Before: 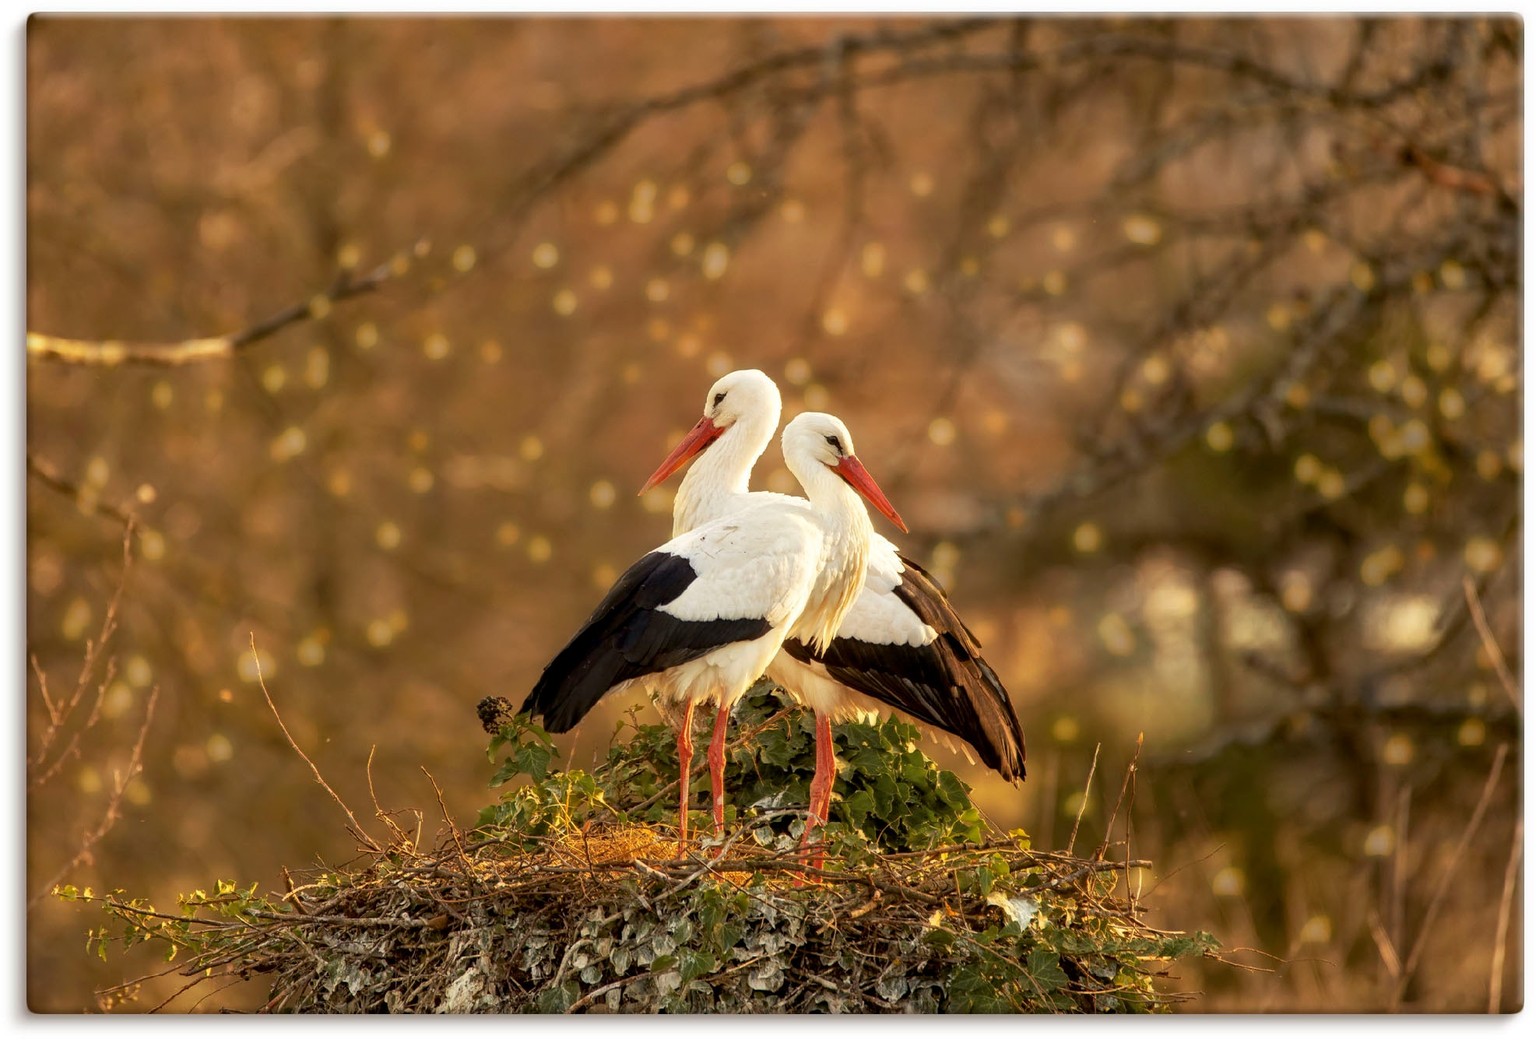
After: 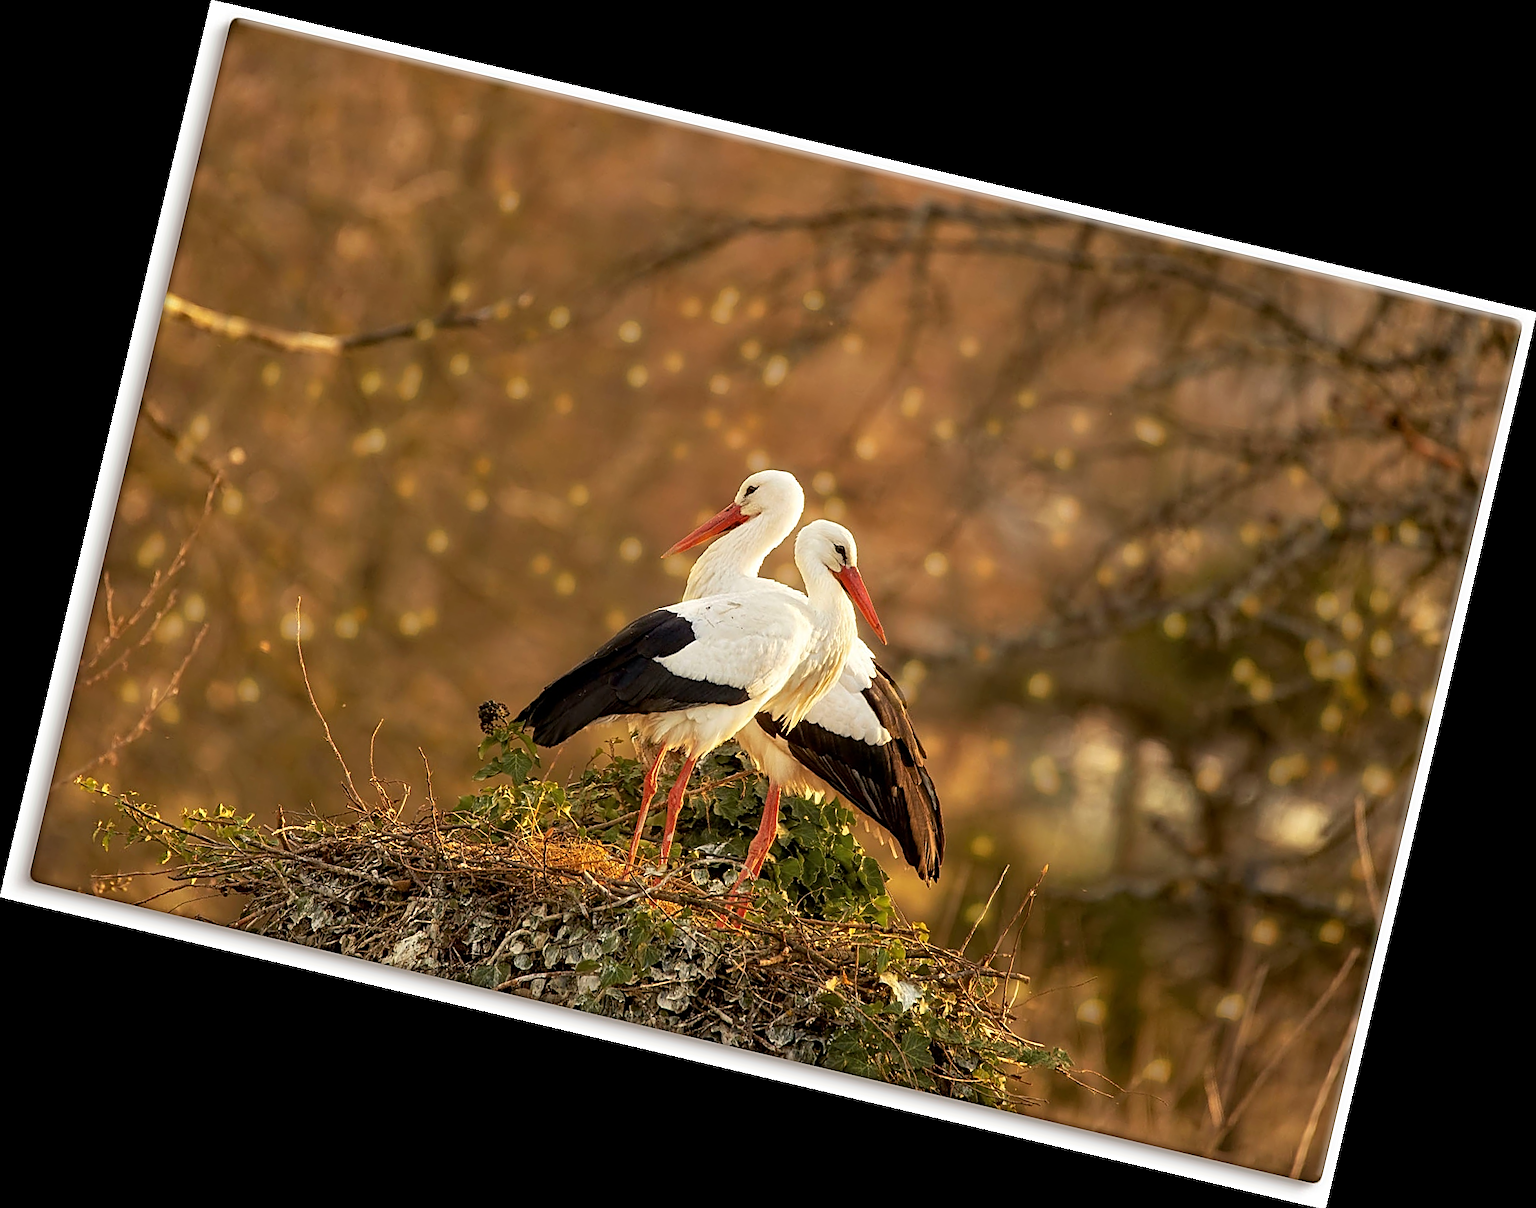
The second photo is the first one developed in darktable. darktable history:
sharpen: amount 0.901
rotate and perspective: rotation 13.27°, automatic cropping off
